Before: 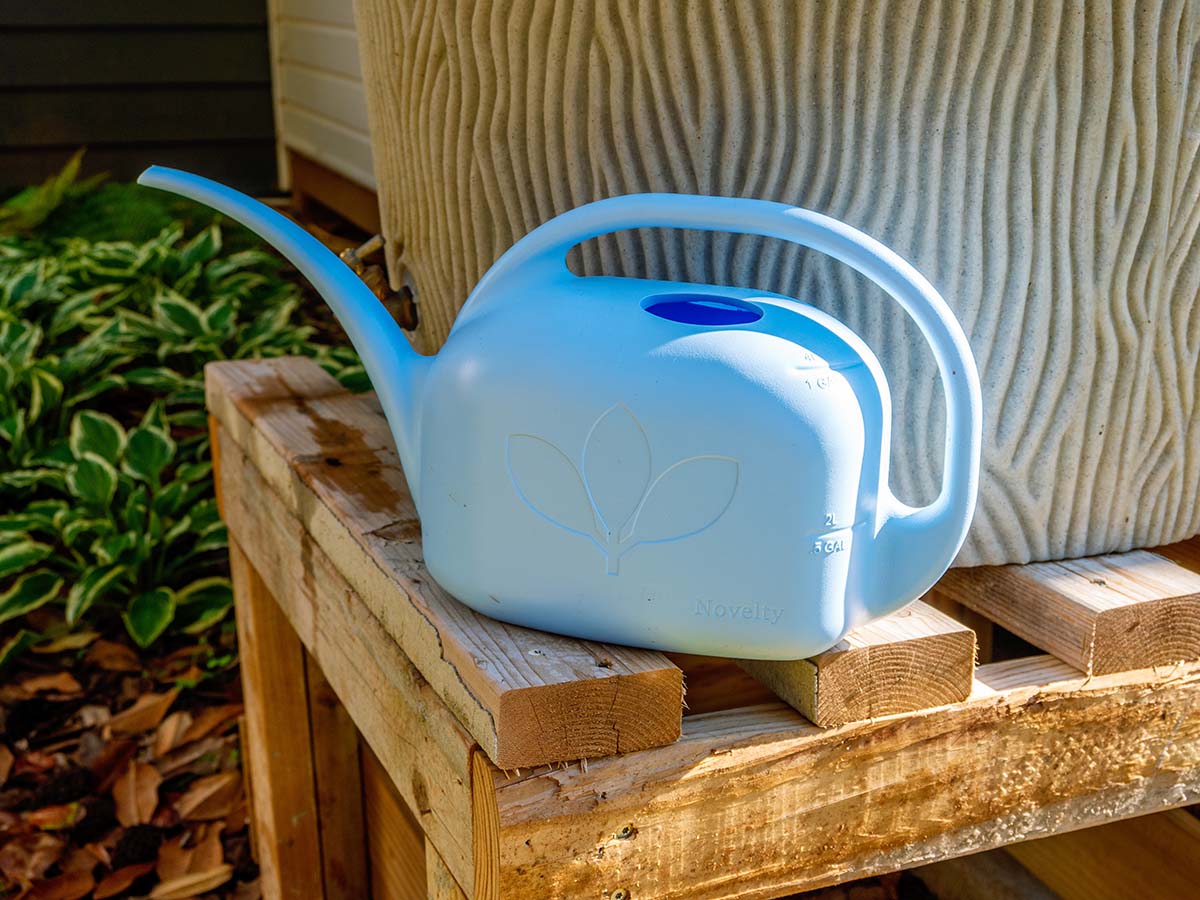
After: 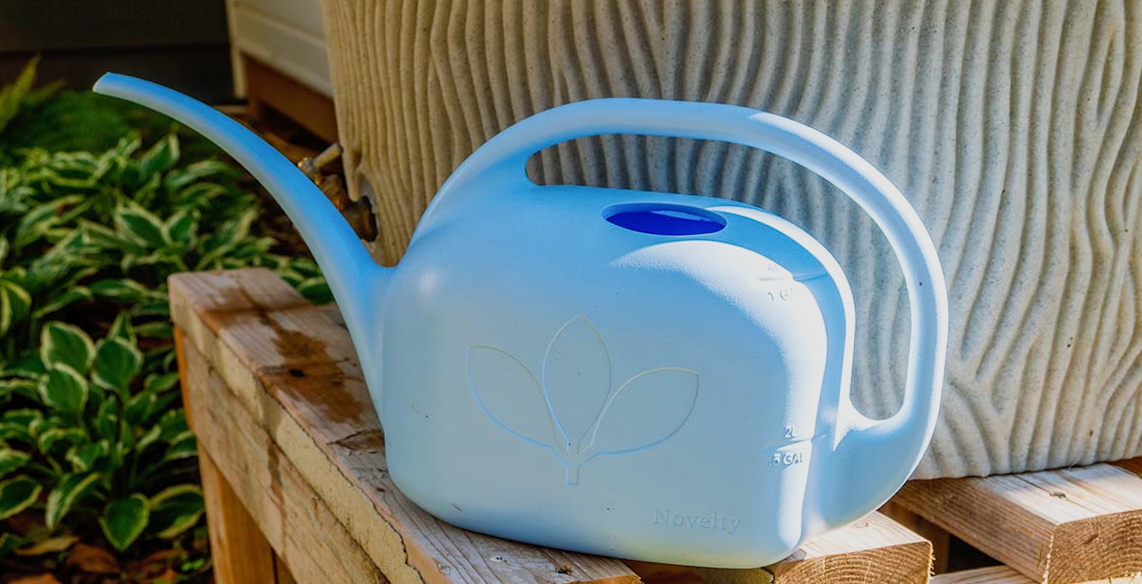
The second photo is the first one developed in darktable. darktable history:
exposure: compensate highlight preservation false
rotate and perspective: rotation 0.074°, lens shift (vertical) 0.096, lens shift (horizontal) -0.041, crop left 0.043, crop right 0.952, crop top 0.024, crop bottom 0.979
crop: top 11.166%, bottom 22.168%
sigmoid: contrast 1.22, skew 0.65
